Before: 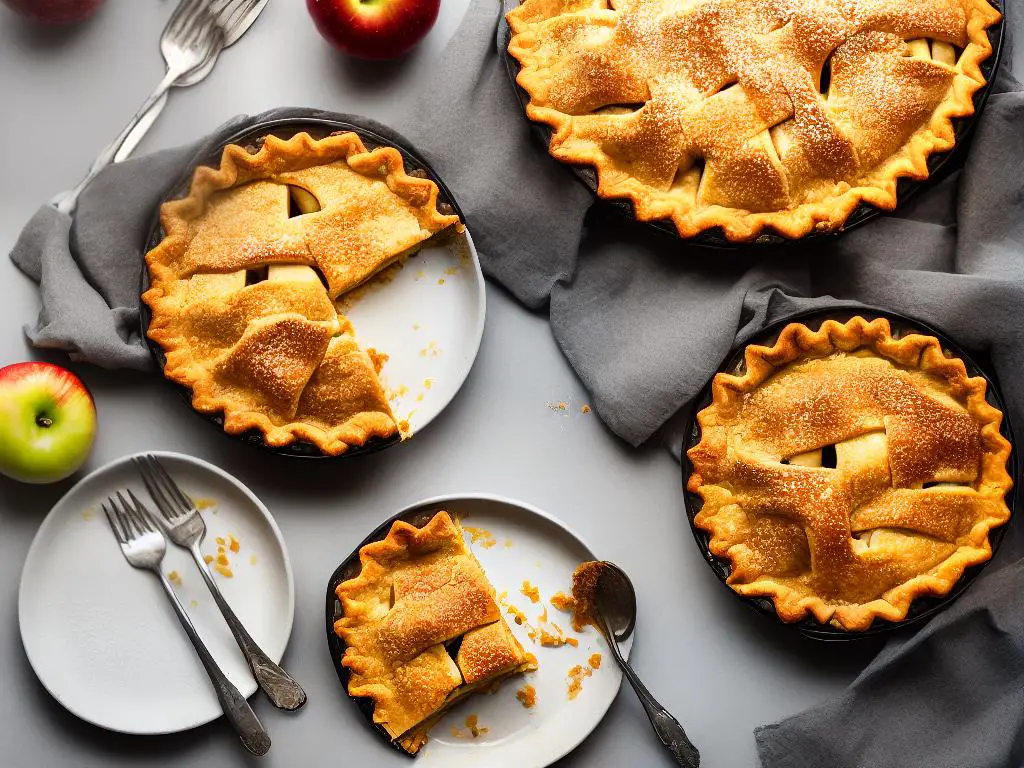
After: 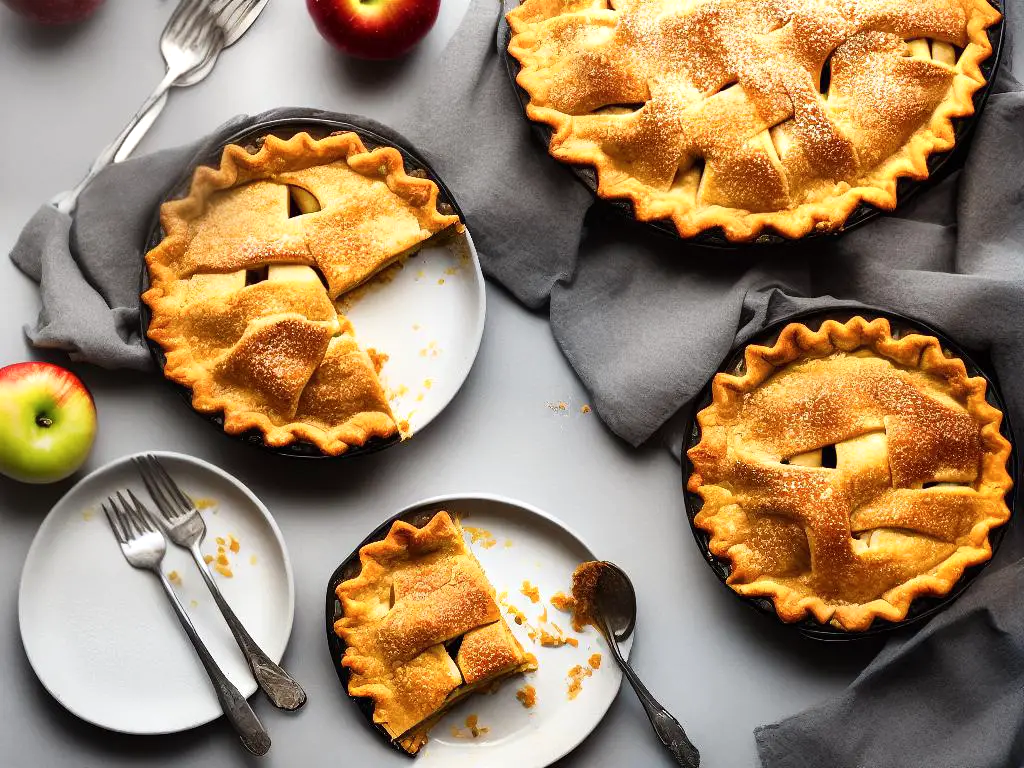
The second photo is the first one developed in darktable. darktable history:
shadows and highlights: shadows -11.76, white point adjustment 3.86, highlights 27.41
